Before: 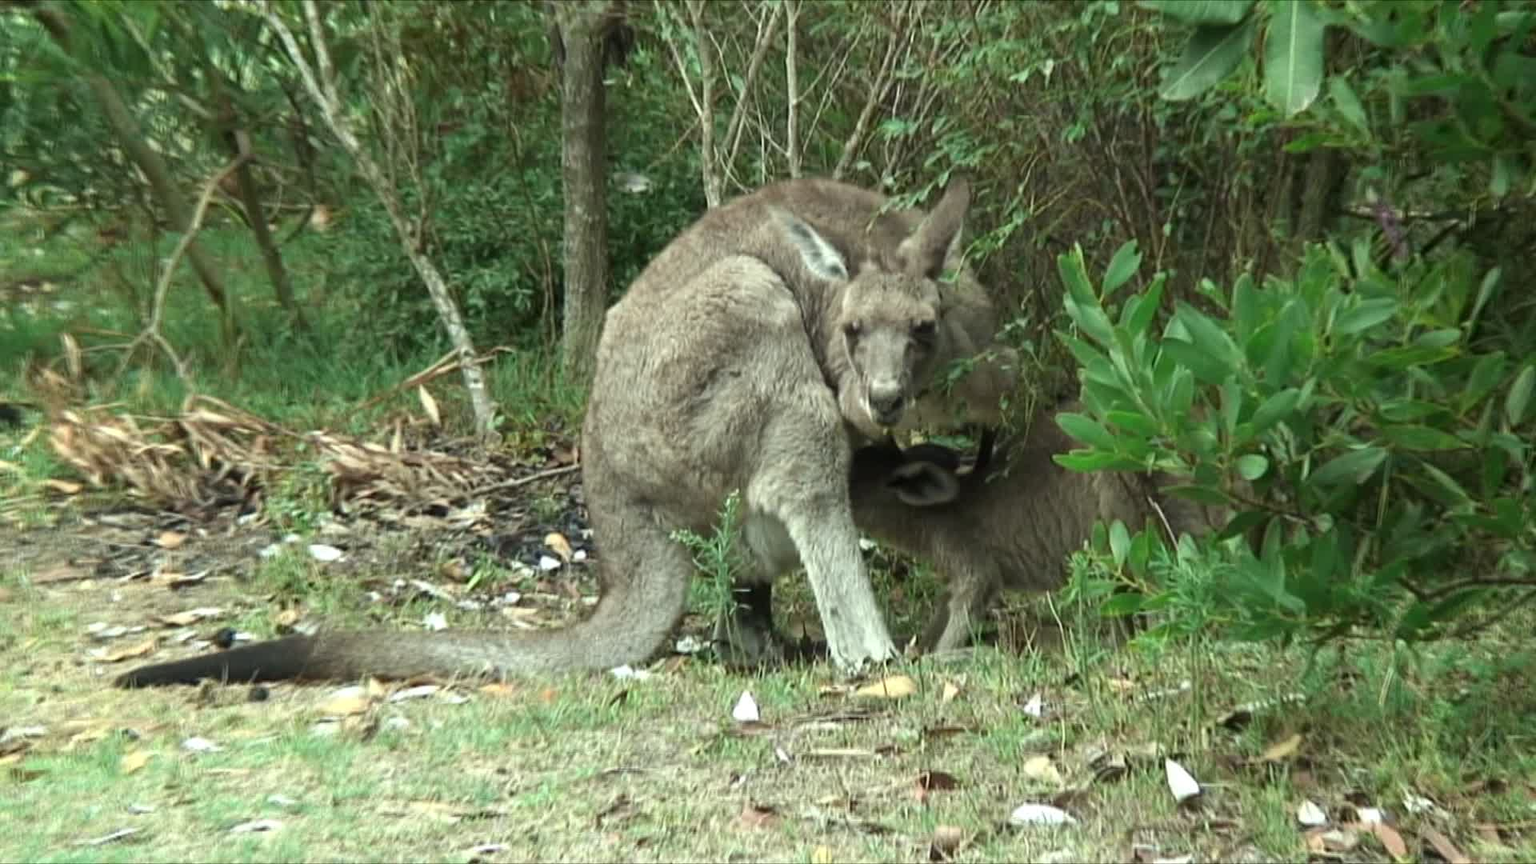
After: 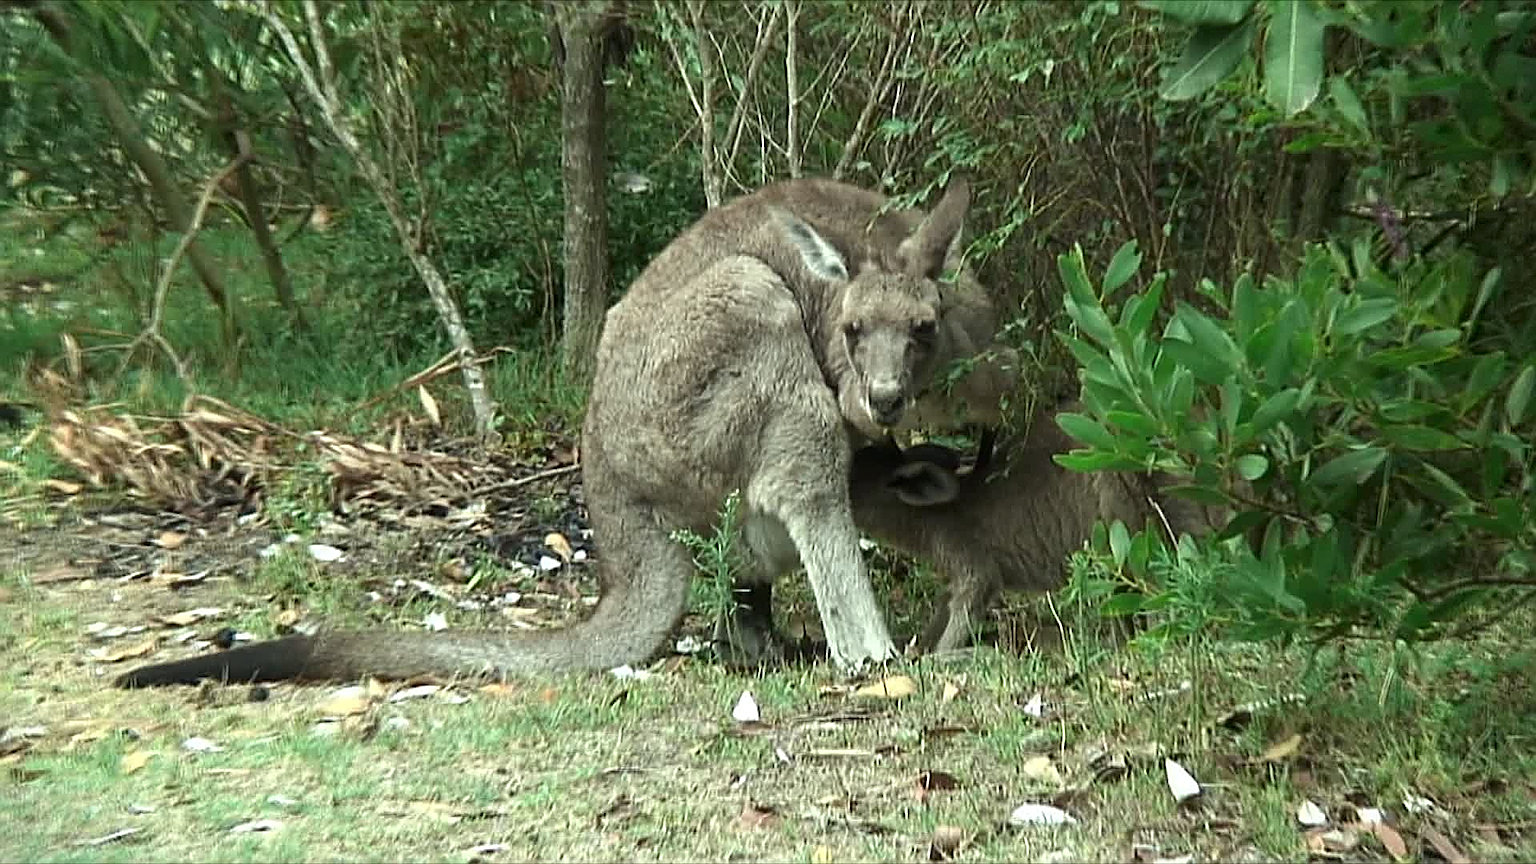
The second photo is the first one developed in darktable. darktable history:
vignetting: fall-off start 100%, brightness -0.406, saturation -0.3, width/height ratio 1.324, dithering 8-bit output, unbound false
sharpen: radius 1.685, amount 1.294
contrast brightness saturation: contrast 0.03, brightness -0.04
